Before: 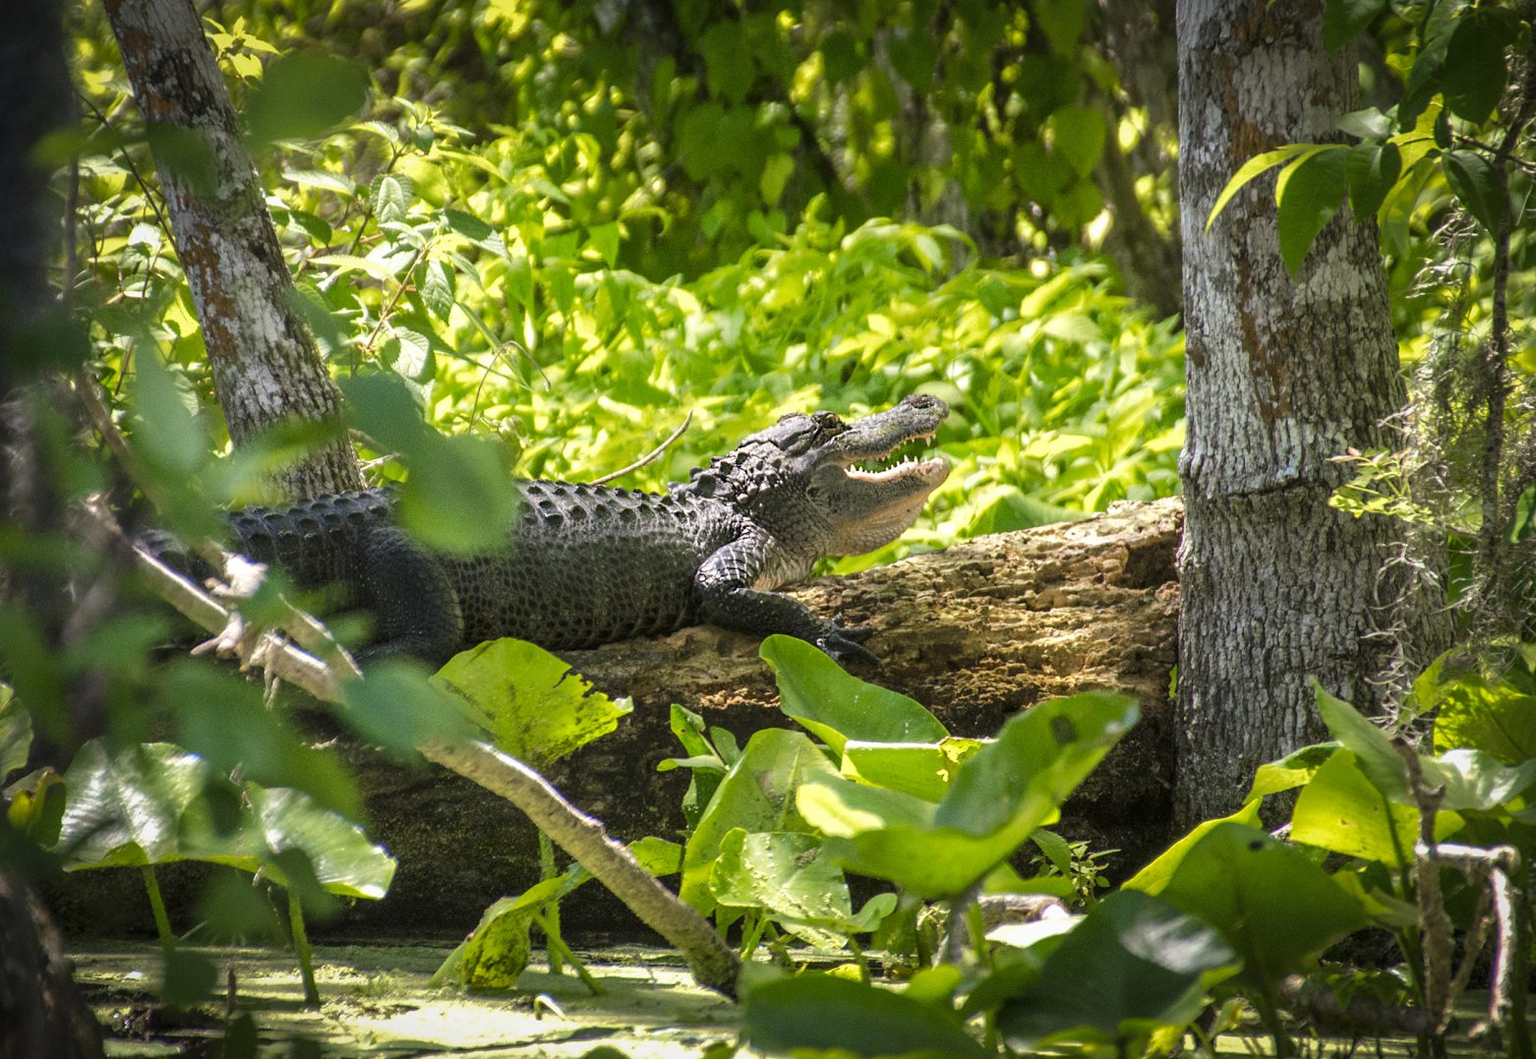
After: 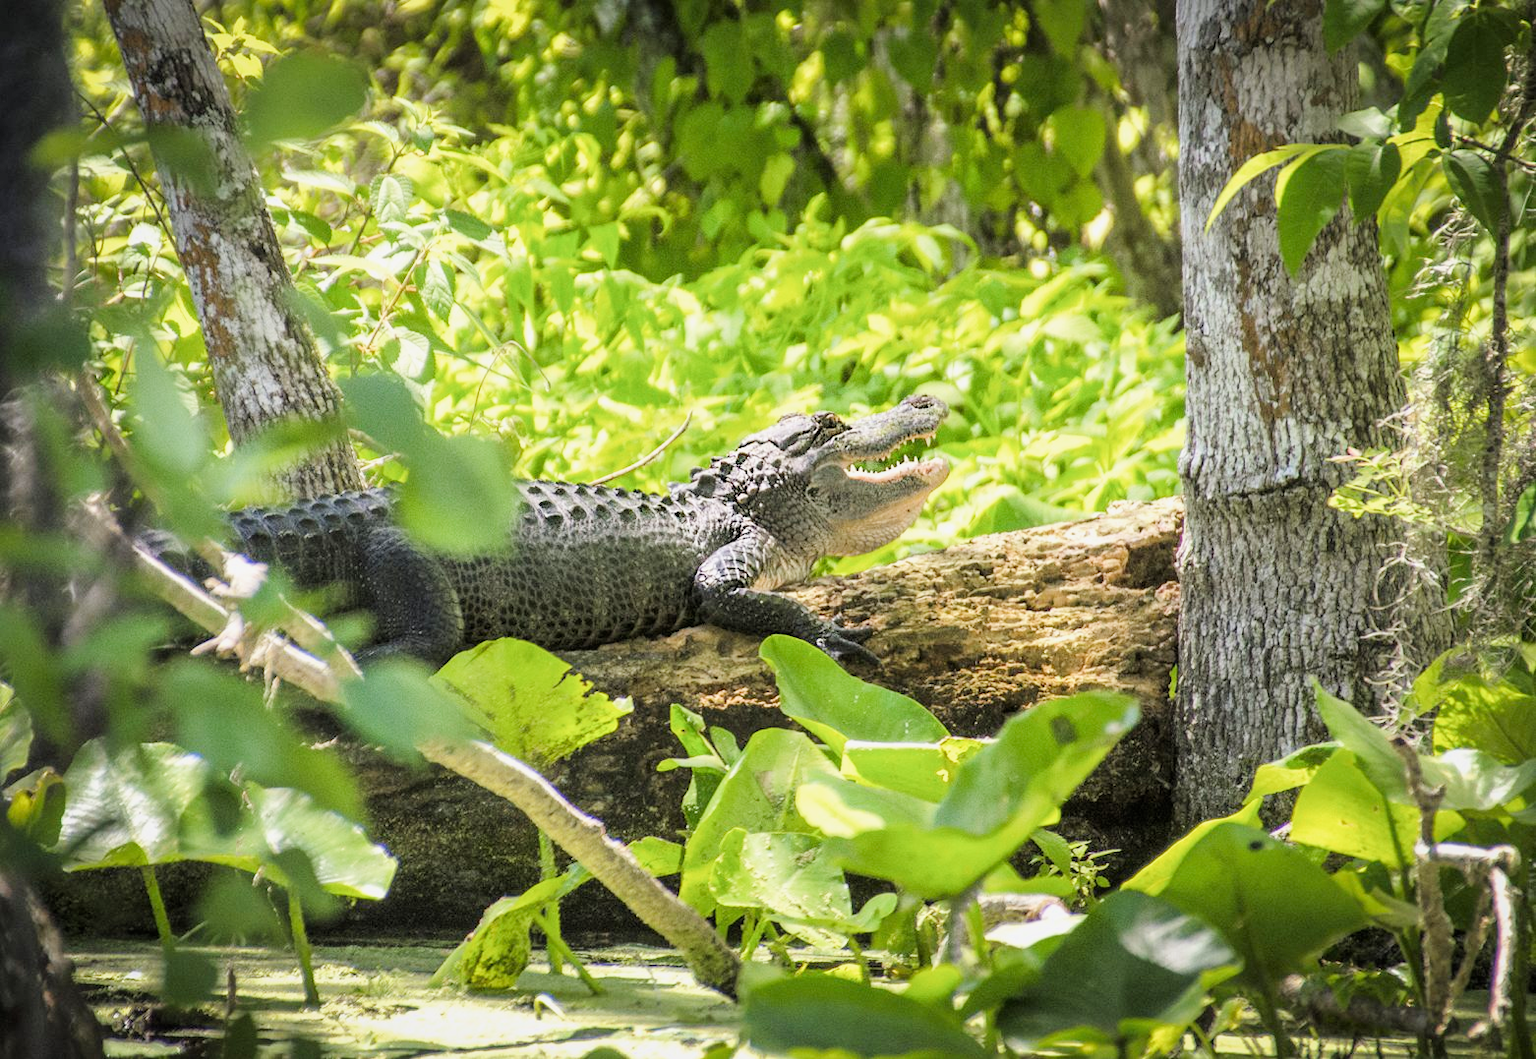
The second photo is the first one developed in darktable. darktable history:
filmic rgb: black relative exposure -7.65 EV, white relative exposure 4.56 EV, hardness 3.61
exposure: black level correction 0, exposure 1.2 EV, compensate highlight preservation false
